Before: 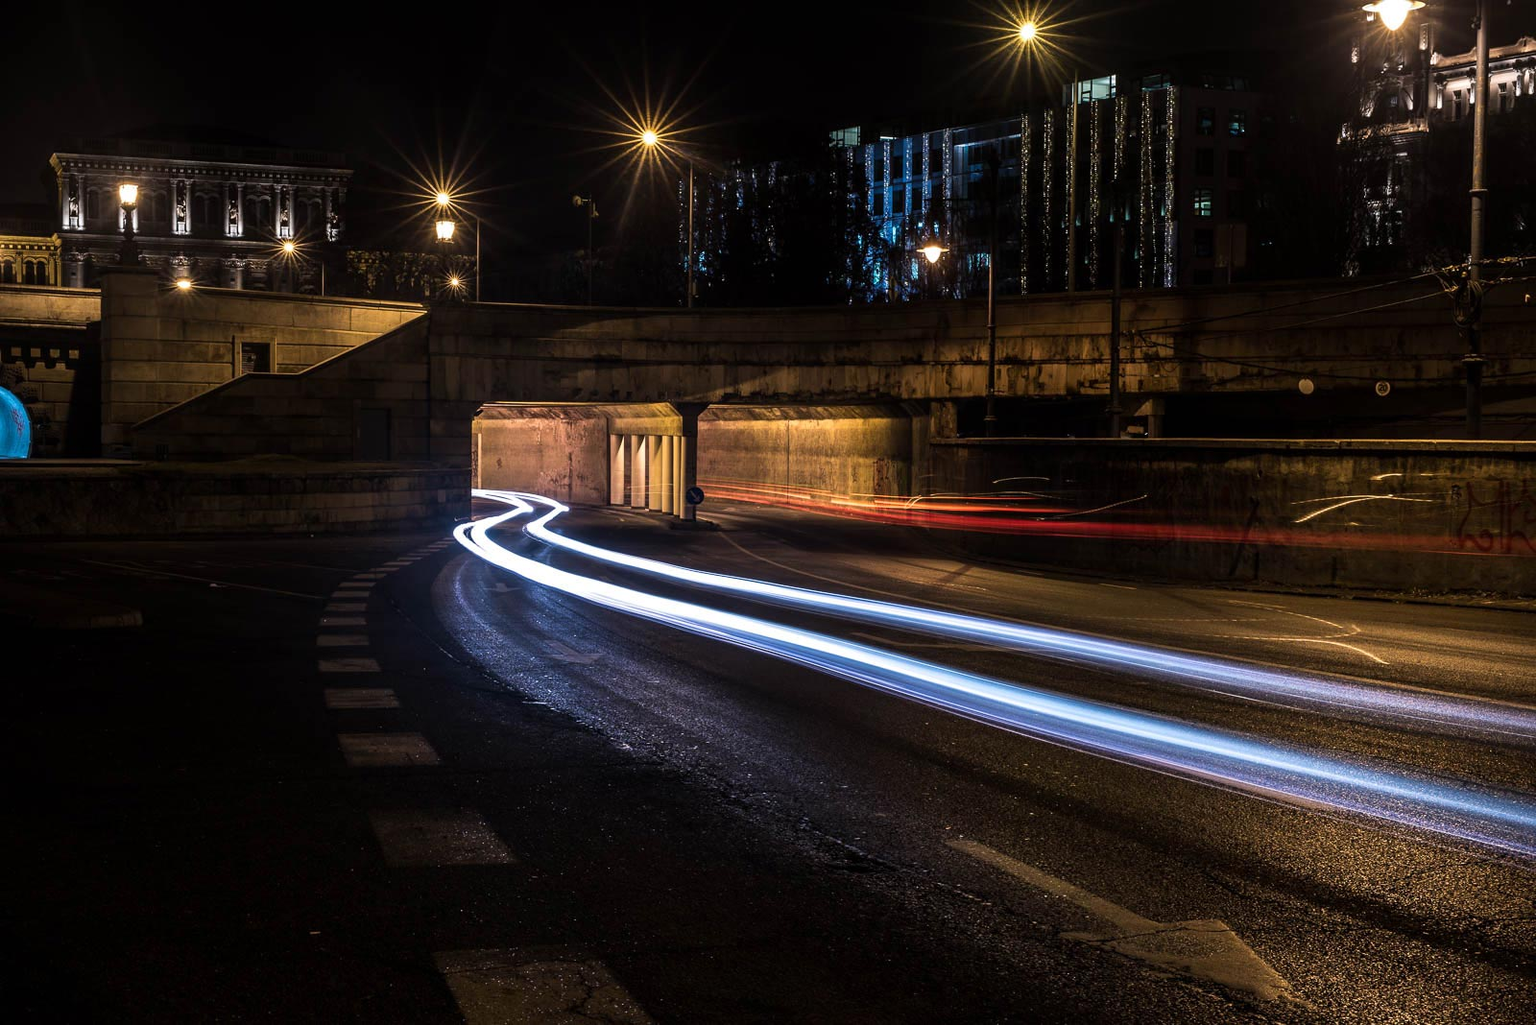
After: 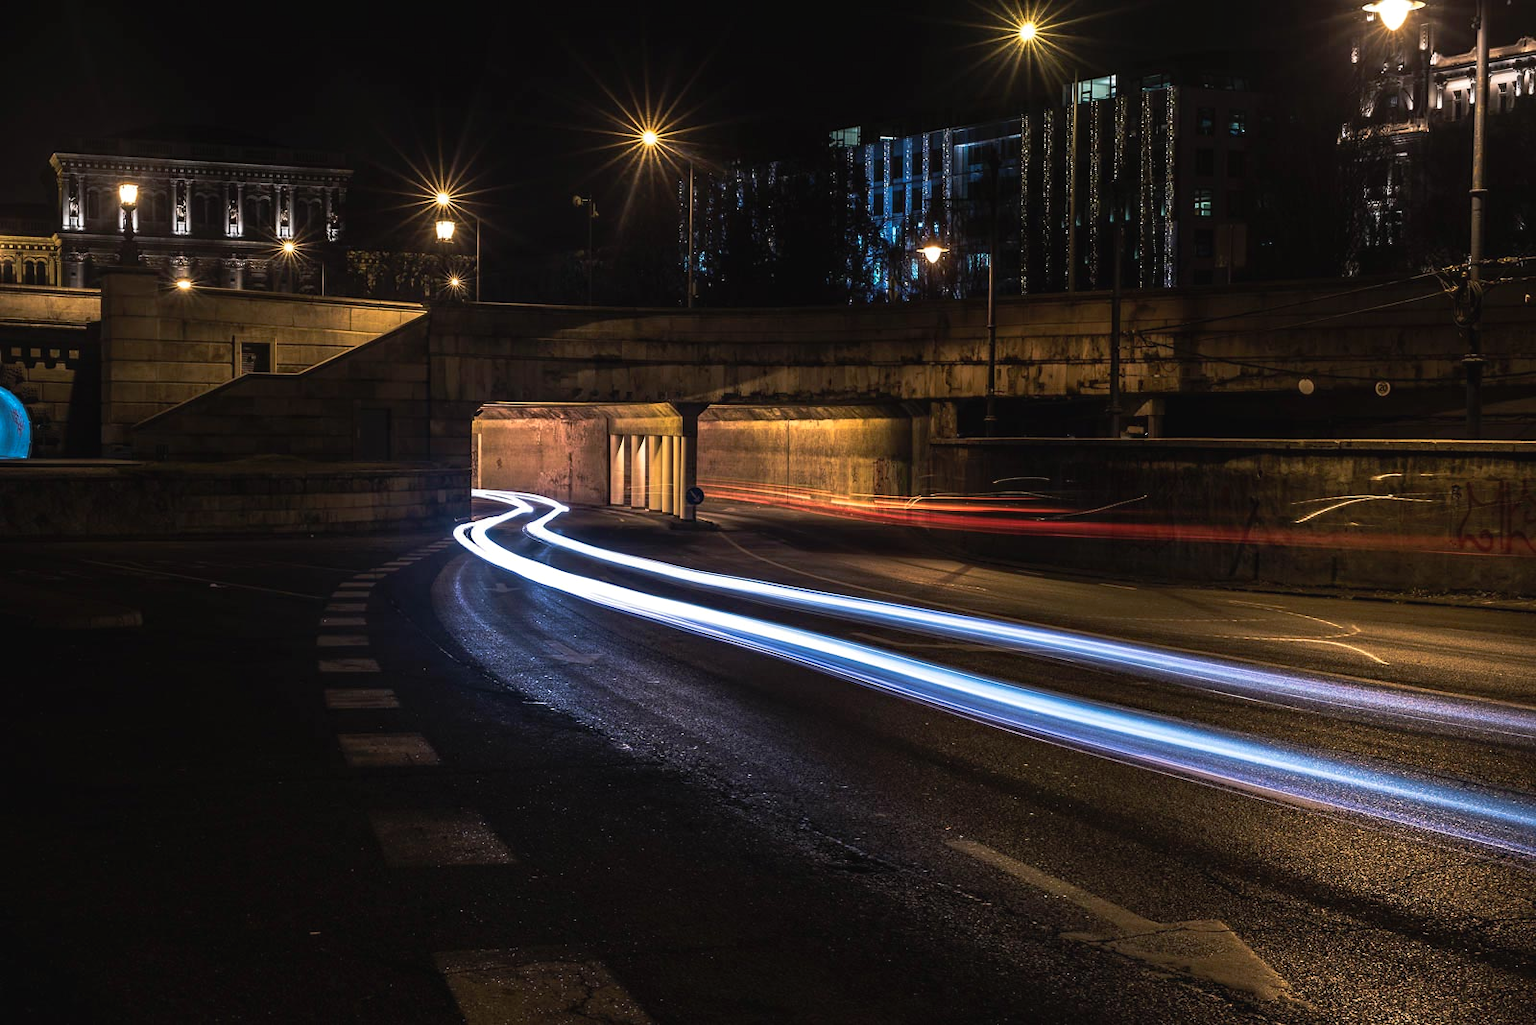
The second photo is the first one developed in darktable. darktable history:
tone curve: curves: ch0 [(0, 0.024) (0.119, 0.146) (0.474, 0.464) (0.718, 0.721) (0.817, 0.839) (1, 0.998)]; ch1 [(0, 0) (0.377, 0.416) (0.439, 0.451) (0.477, 0.477) (0.501, 0.497) (0.538, 0.544) (0.58, 0.602) (0.664, 0.676) (0.783, 0.804) (1, 1)]; ch2 [(0, 0) (0.38, 0.405) (0.463, 0.456) (0.498, 0.497) (0.524, 0.535) (0.578, 0.576) (0.648, 0.665) (1, 1)], preserve colors none
haze removal: compatibility mode true, adaptive false
